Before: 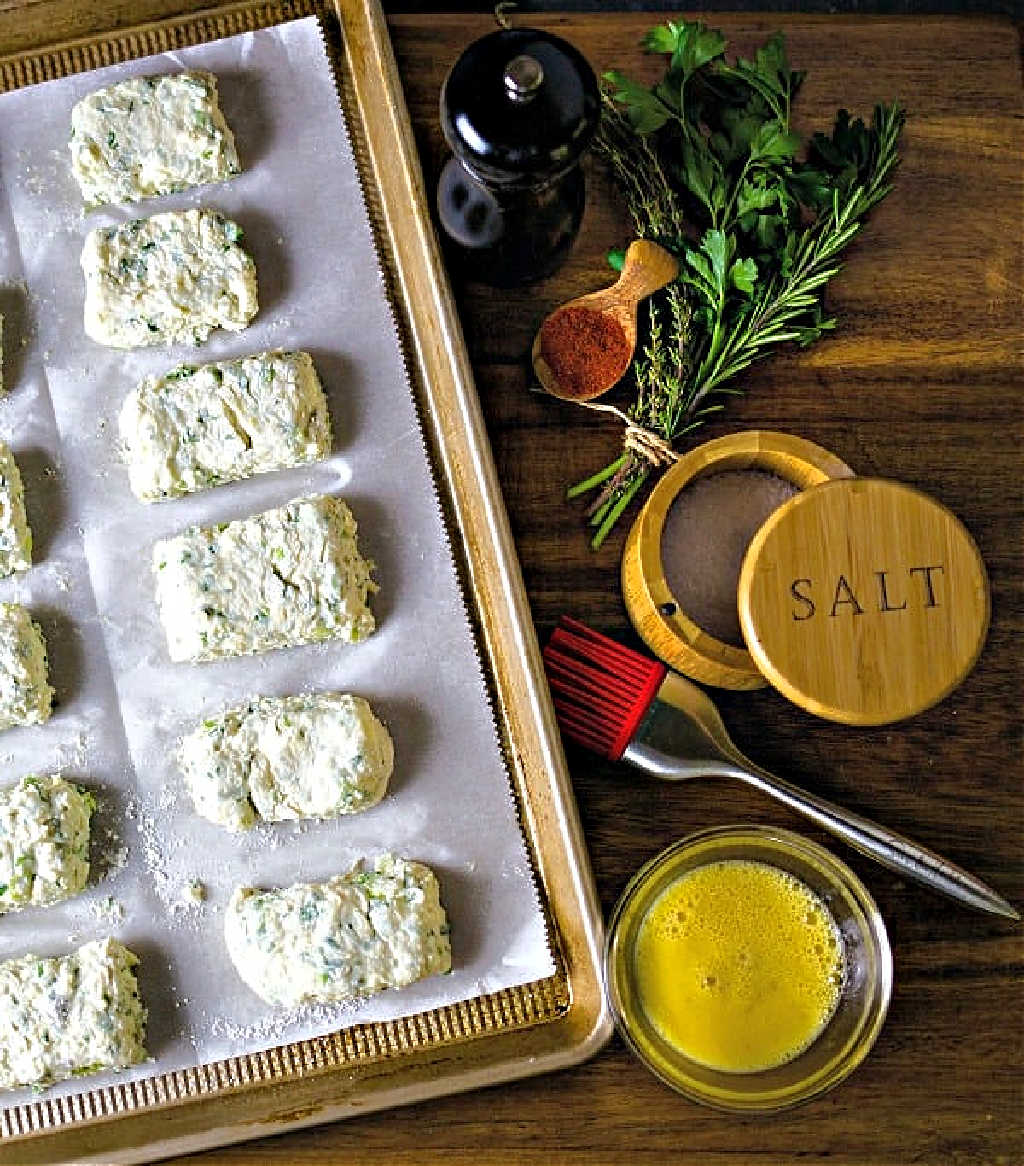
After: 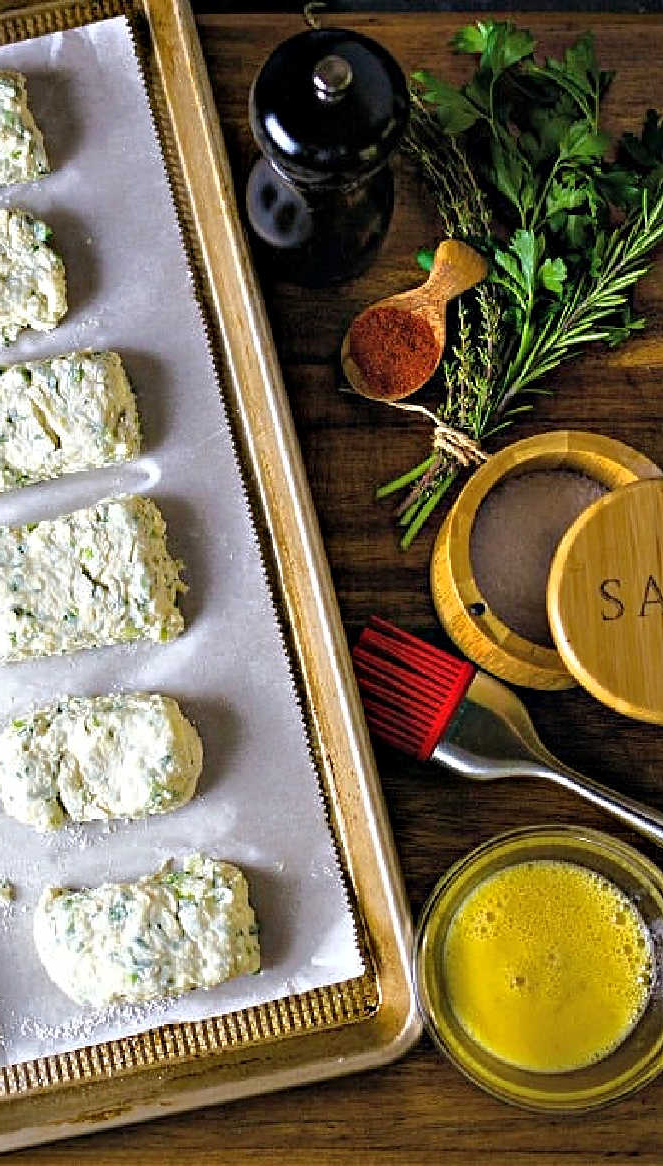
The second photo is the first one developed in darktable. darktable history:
crop and rotate: left 18.718%, right 16.526%
